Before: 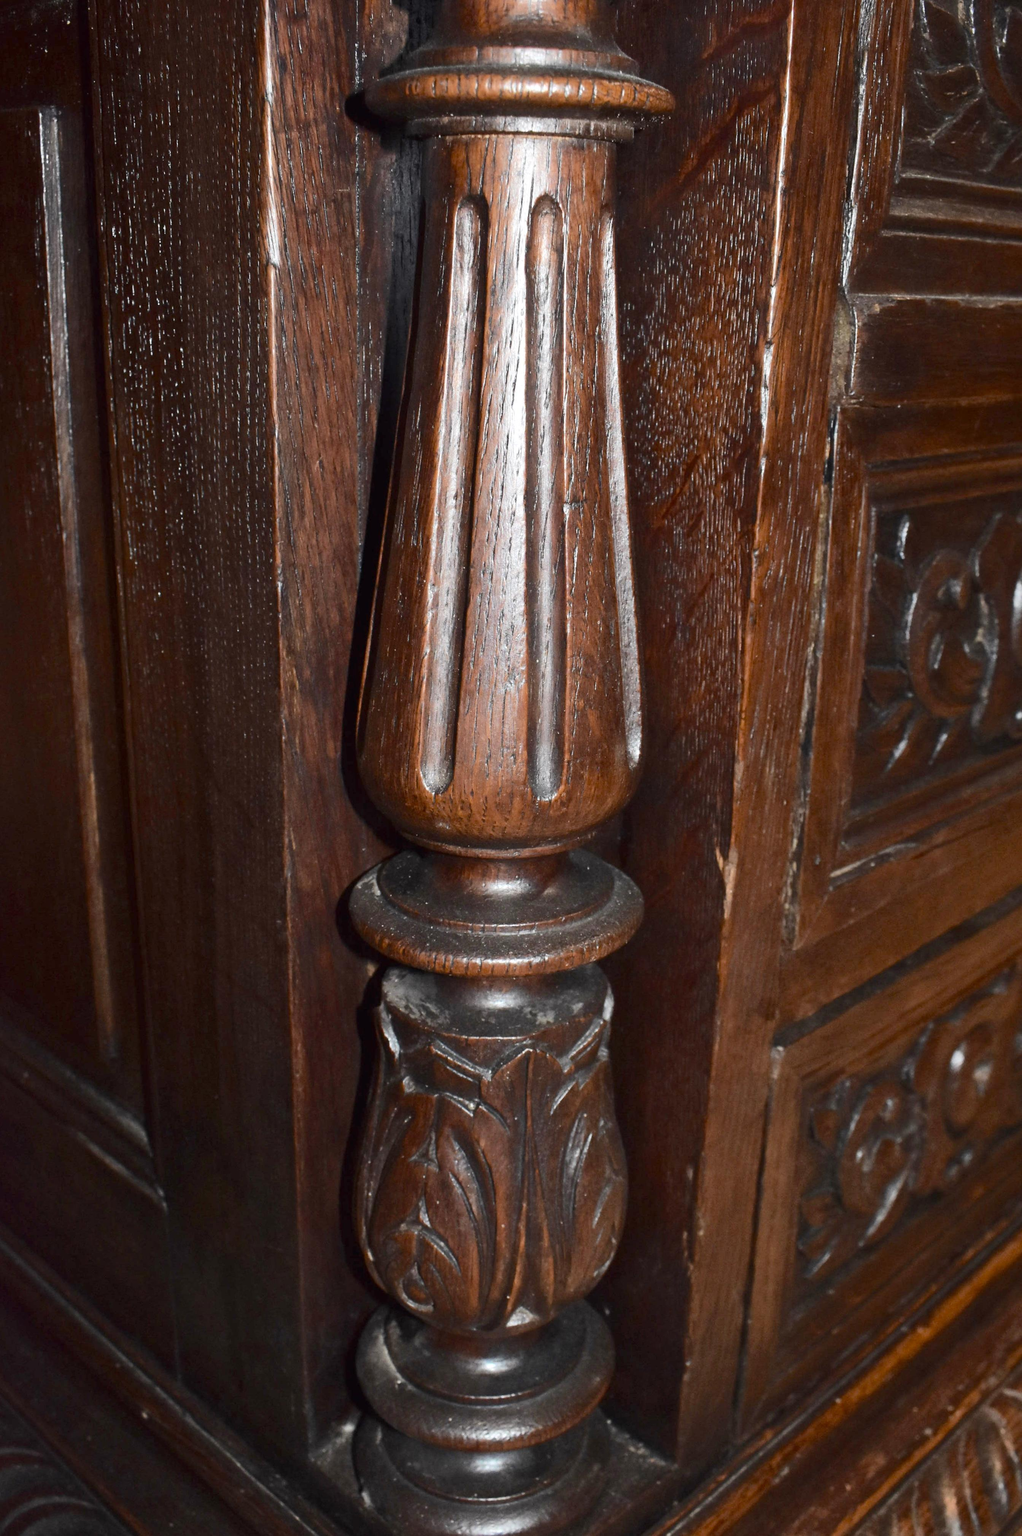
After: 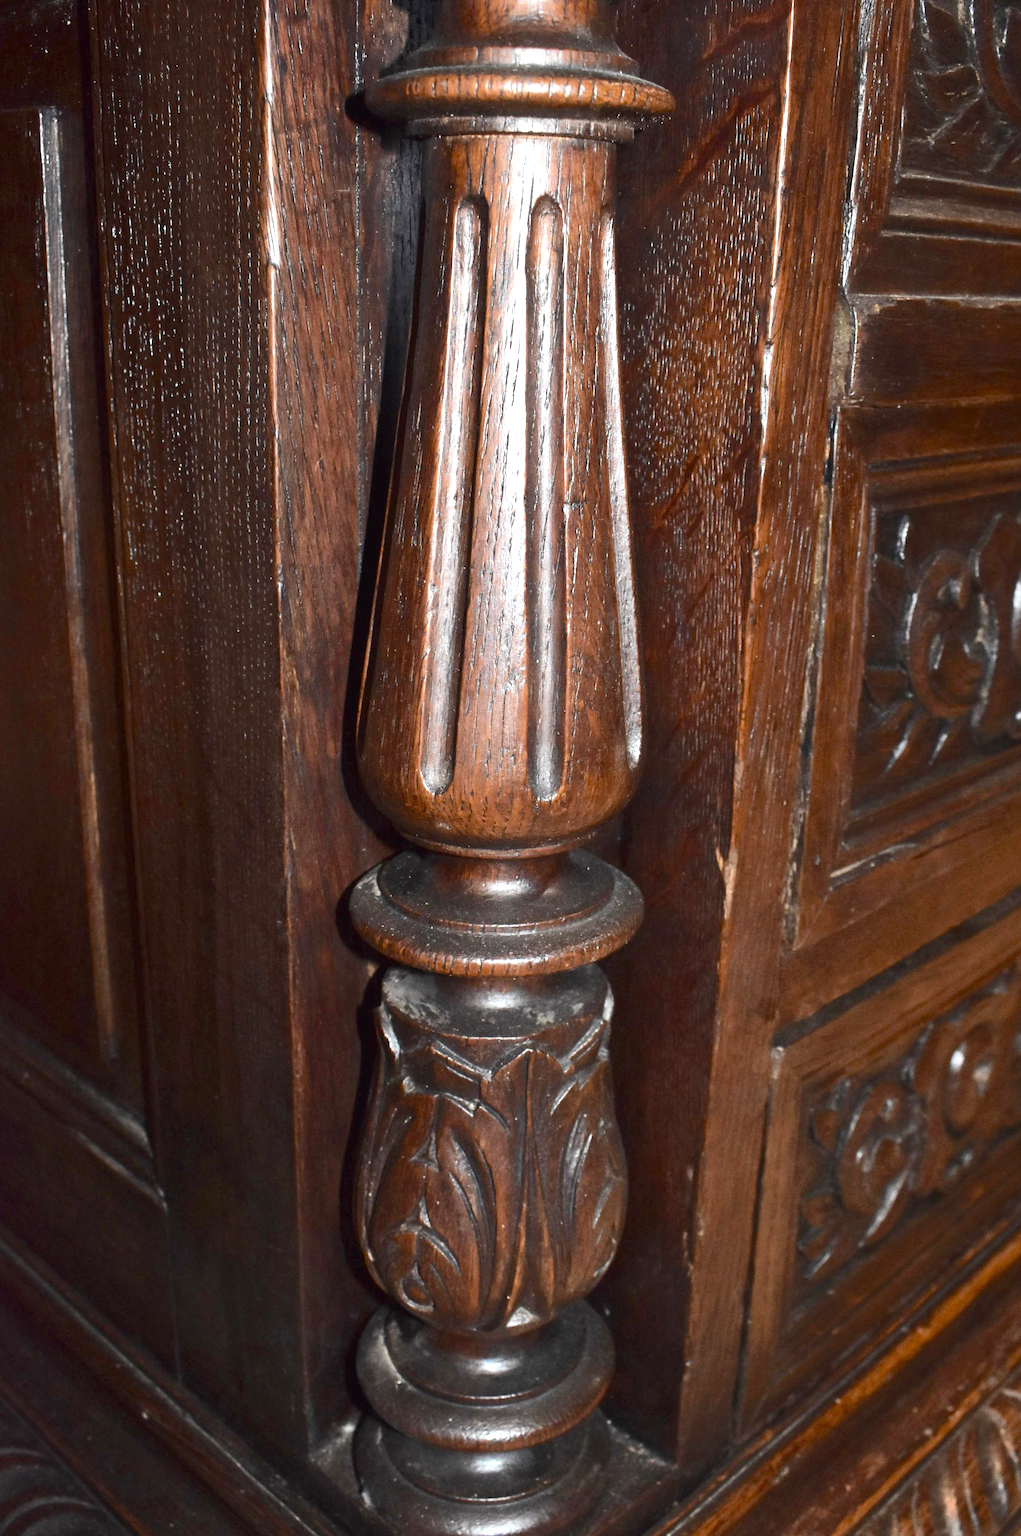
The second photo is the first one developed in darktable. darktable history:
exposure: exposure 0.494 EV, compensate highlight preservation false
